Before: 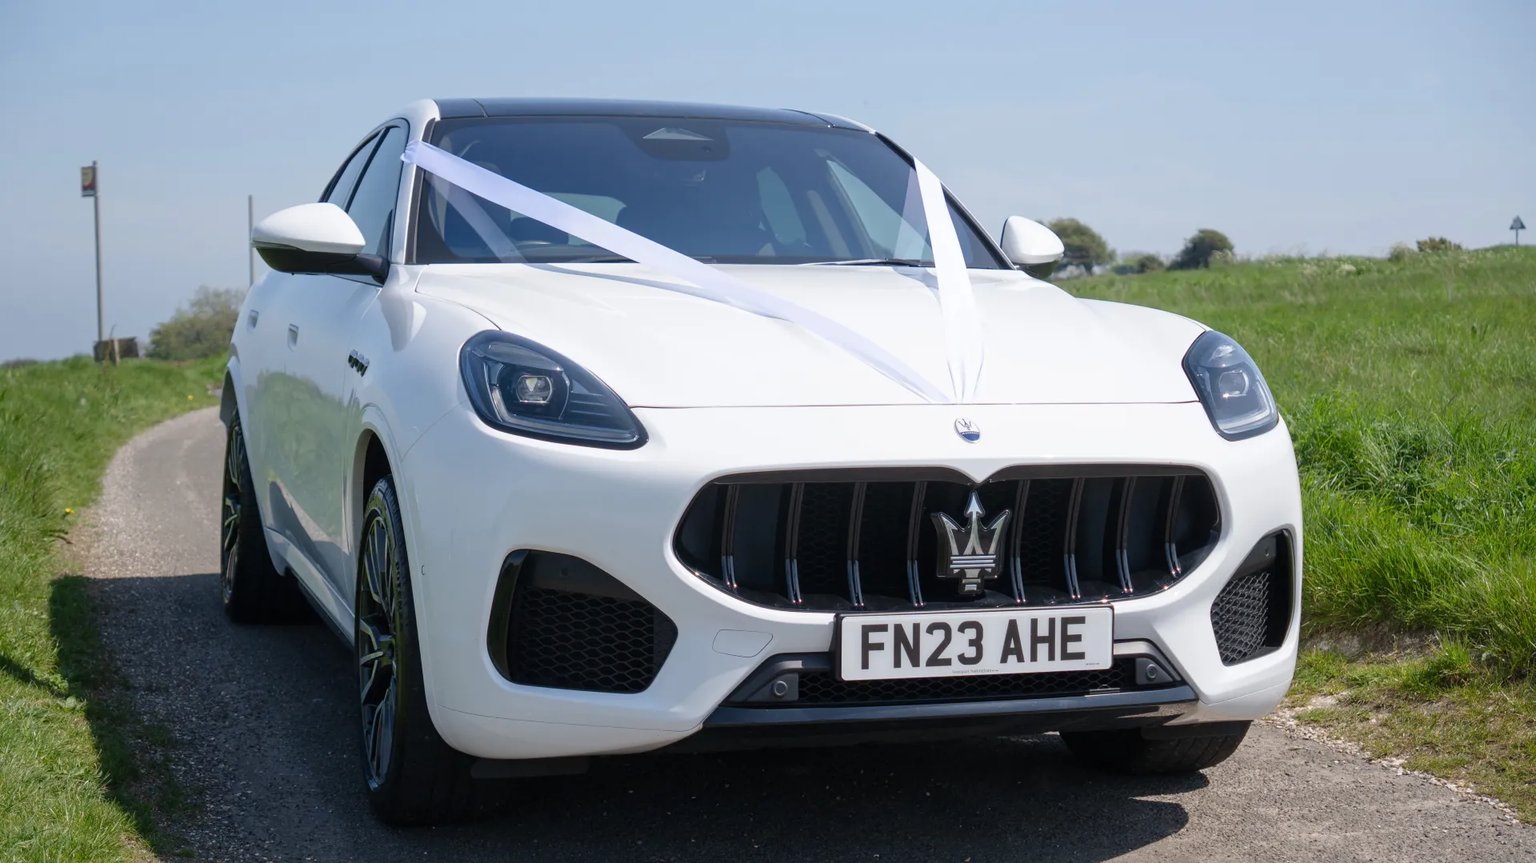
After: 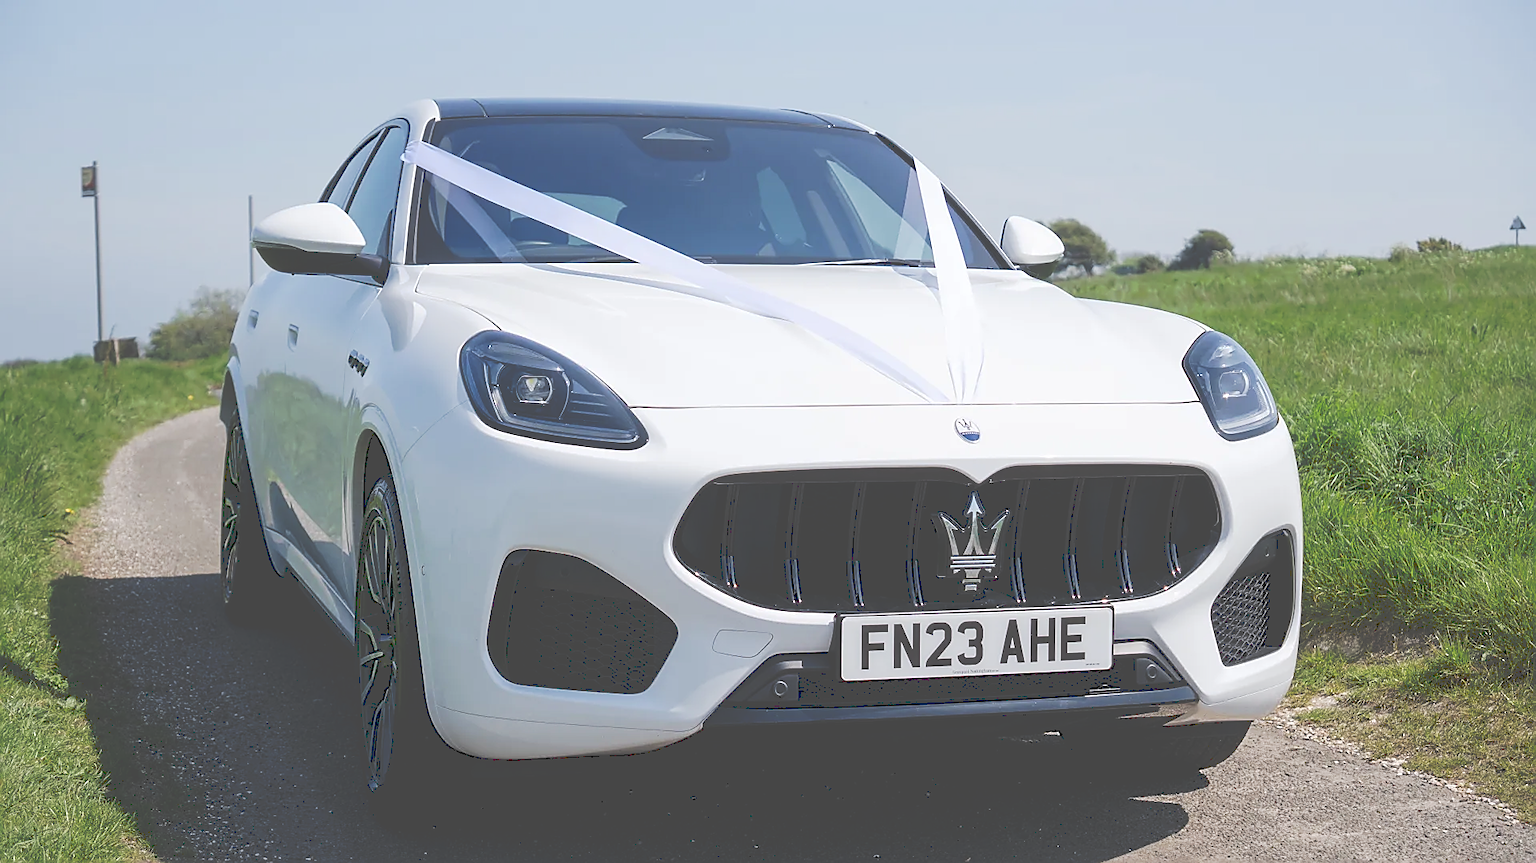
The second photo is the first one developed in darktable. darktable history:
tone curve: curves: ch0 [(0, 0) (0.003, 0.299) (0.011, 0.299) (0.025, 0.299) (0.044, 0.299) (0.069, 0.3) (0.1, 0.306) (0.136, 0.316) (0.177, 0.326) (0.224, 0.338) (0.277, 0.366) (0.335, 0.406) (0.399, 0.462) (0.468, 0.533) (0.543, 0.607) (0.623, 0.7) (0.709, 0.775) (0.801, 0.843) (0.898, 0.903) (1, 1)], preserve colors none
sharpen: radius 1.4, amount 1.25, threshold 0.7
